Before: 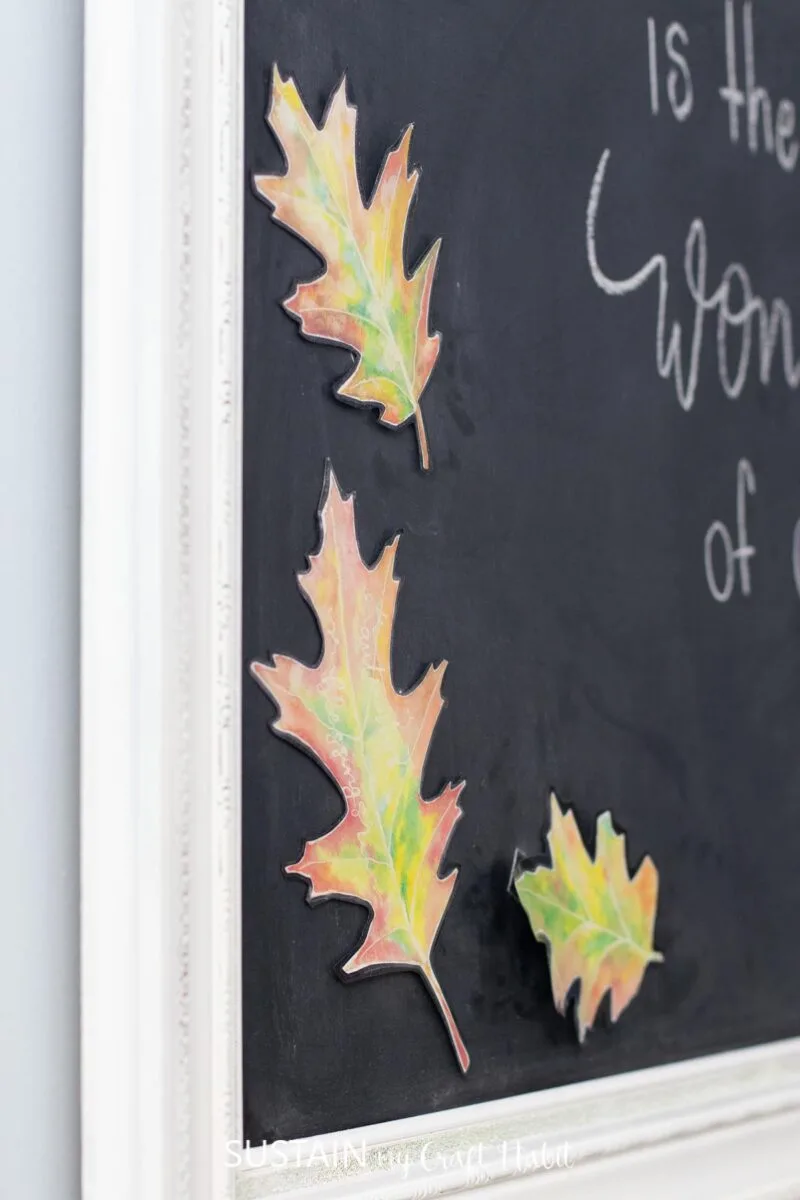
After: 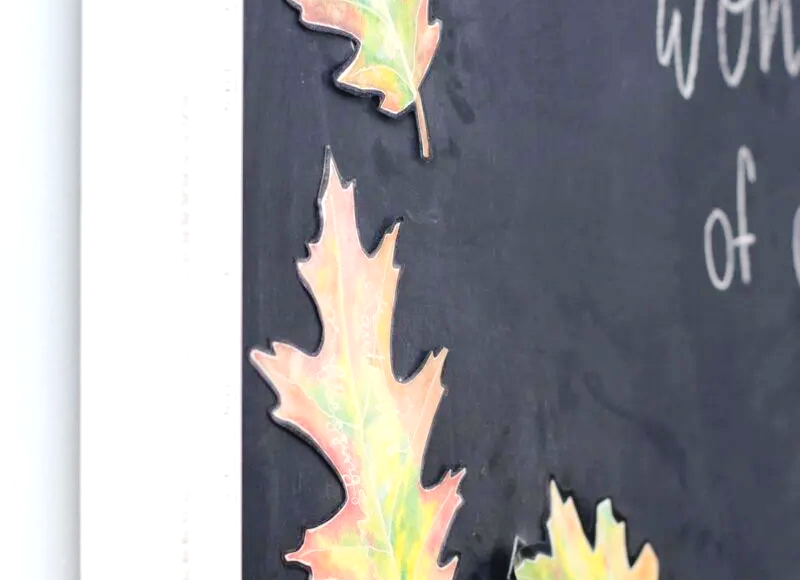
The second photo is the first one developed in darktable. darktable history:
crop and rotate: top 26.056%, bottom 25.543%
tone curve: curves: ch0 [(0, 0) (0.003, 0.035) (0.011, 0.035) (0.025, 0.035) (0.044, 0.046) (0.069, 0.063) (0.1, 0.084) (0.136, 0.123) (0.177, 0.174) (0.224, 0.232) (0.277, 0.304) (0.335, 0.387) (0.399, 0.476) (0.468, 0.566) (0.543, 0.639) (0.623, 0.714) (0.709, 0.776) (0.801, 0.851) (0.898, 0.921) (1, 1)], preserve colors none
exposure: exposure 0.507 EV, compensate highlight preservation false
